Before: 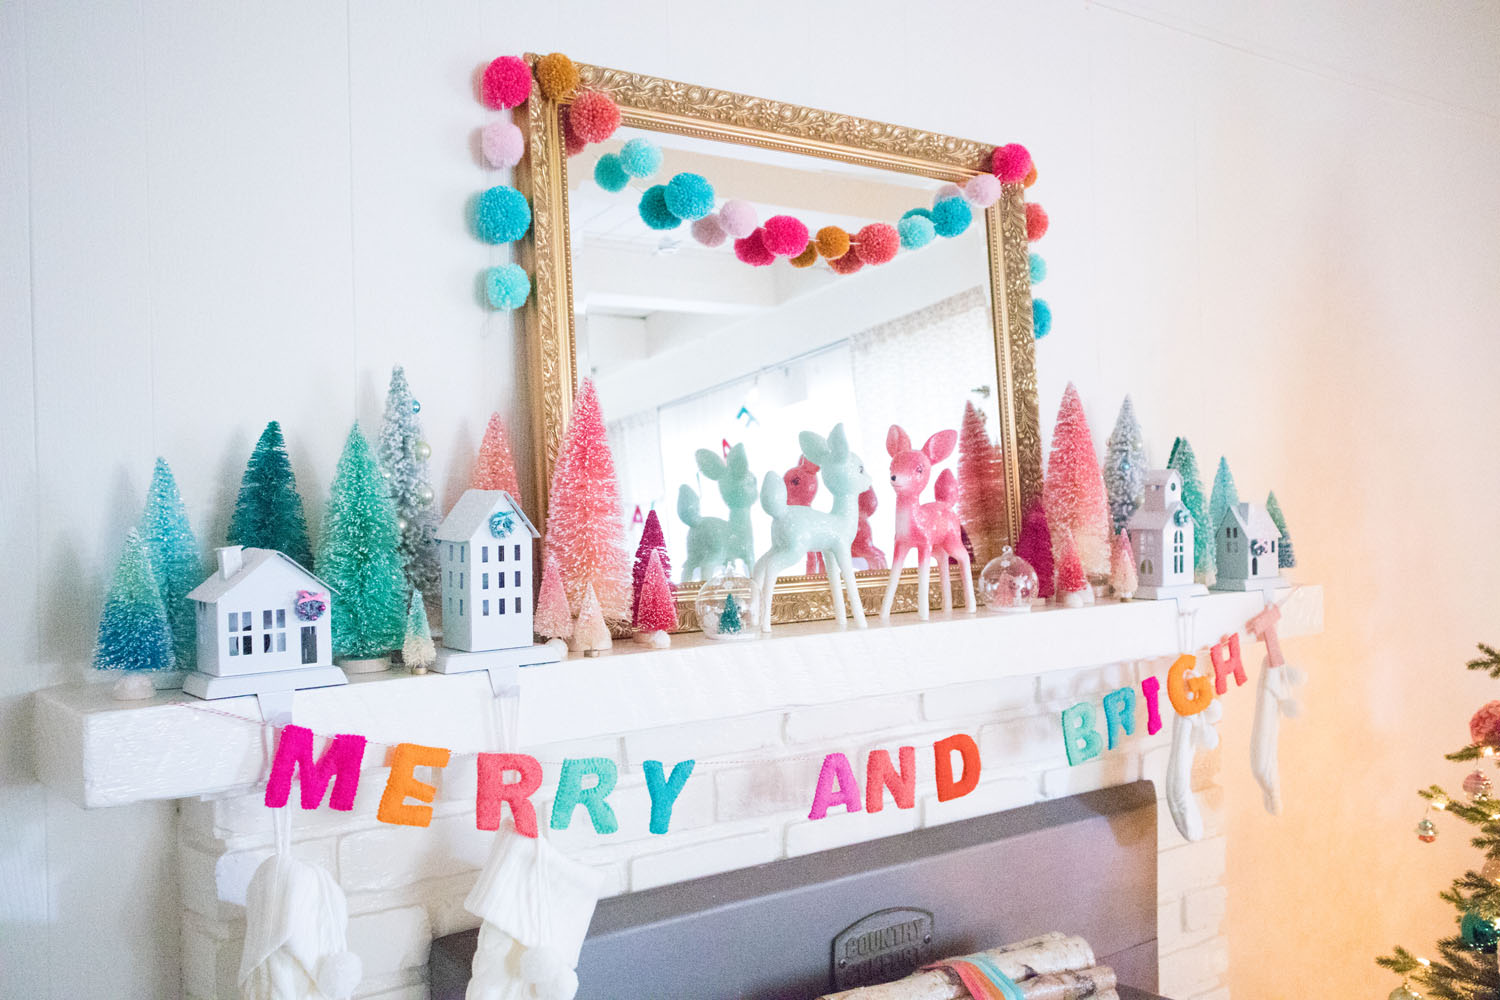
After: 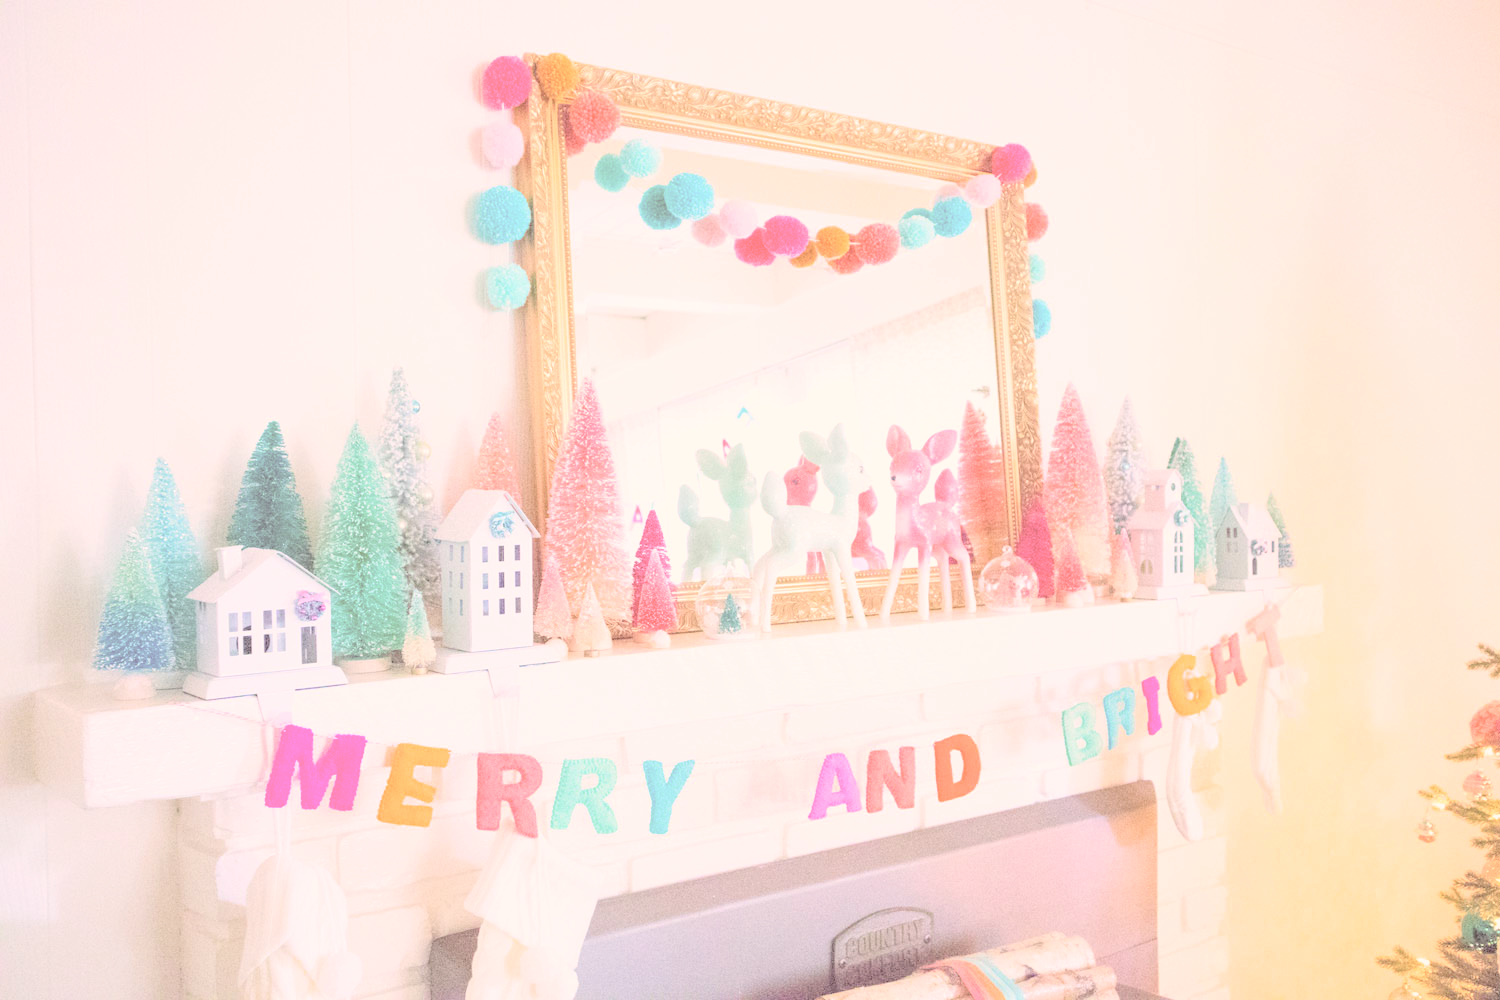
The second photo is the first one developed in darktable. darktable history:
contrast brightness saturation: brightness 1
color correction: highlights a* 10.21, highlights b* 9.79, shadows a* 8.61, shadows b* 7.88, saturation 0.8
